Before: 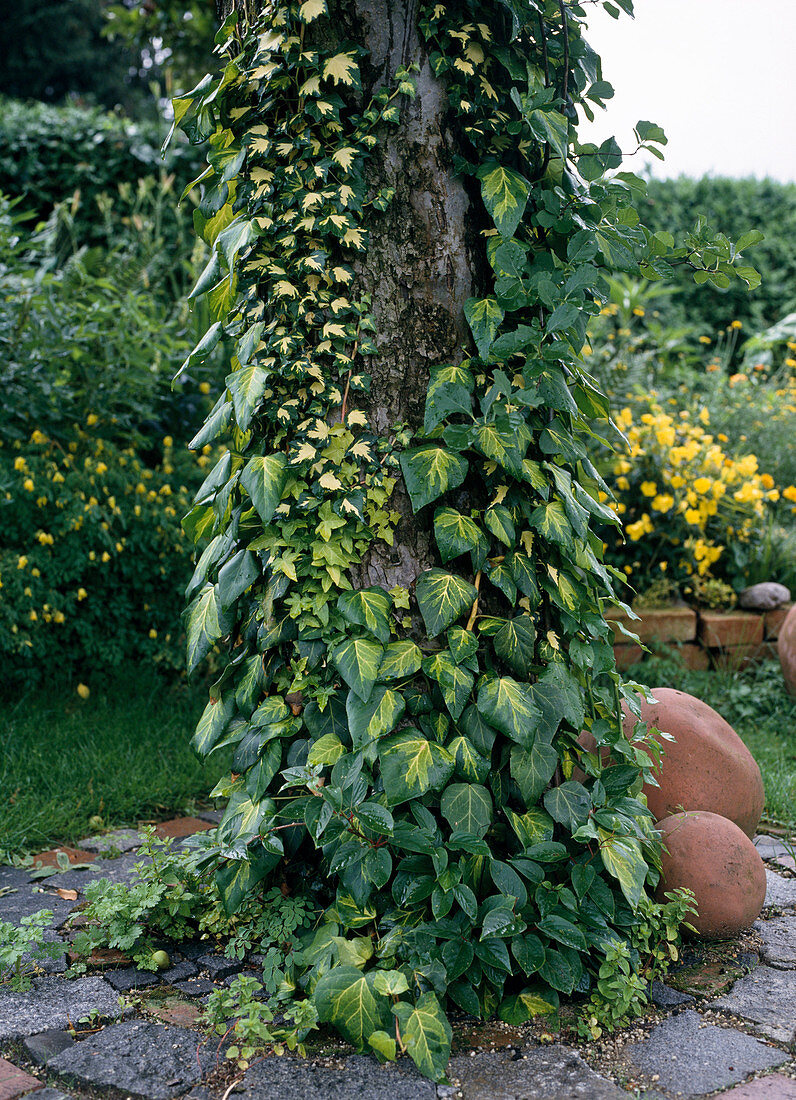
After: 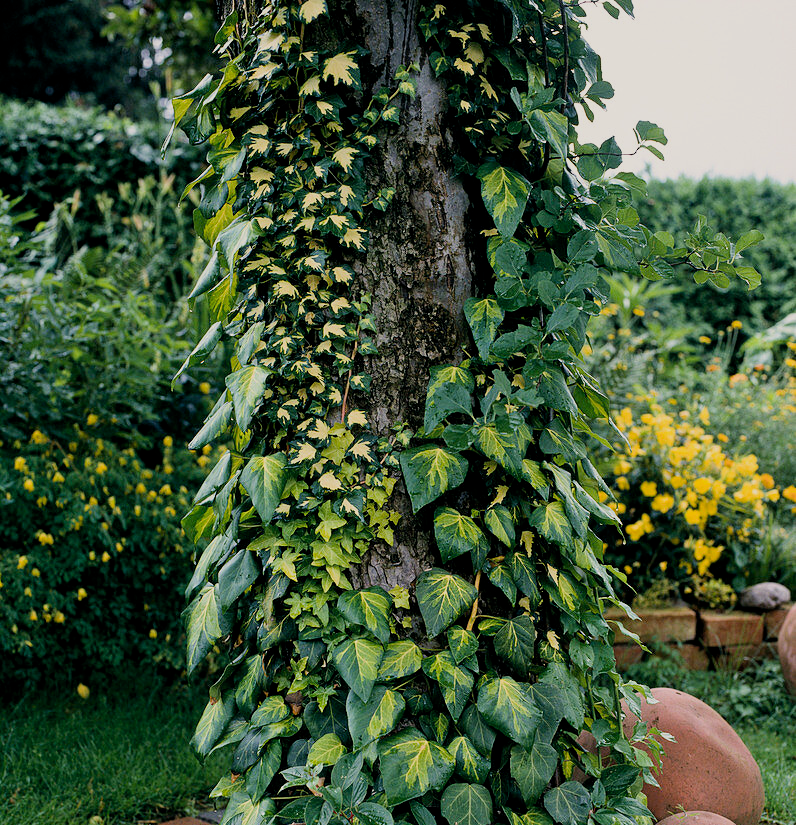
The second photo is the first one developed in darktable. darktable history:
crop: bottom 24.971%
color balance rgb: highlights gain › chroma 2.21%, highlights gain › hue 74.35°, global offset › luminance -0.385%, perceptual saturation grading › global saturation -3.445%, perceptual brilliance grading › highlights 9.257%, perceptual brilliance grading › mid-tones 5.209%, global vibrance 20%
filmic rgb: black relative exposure -16 EV, white relative exposure 6.89 EV, hardness 4.72
